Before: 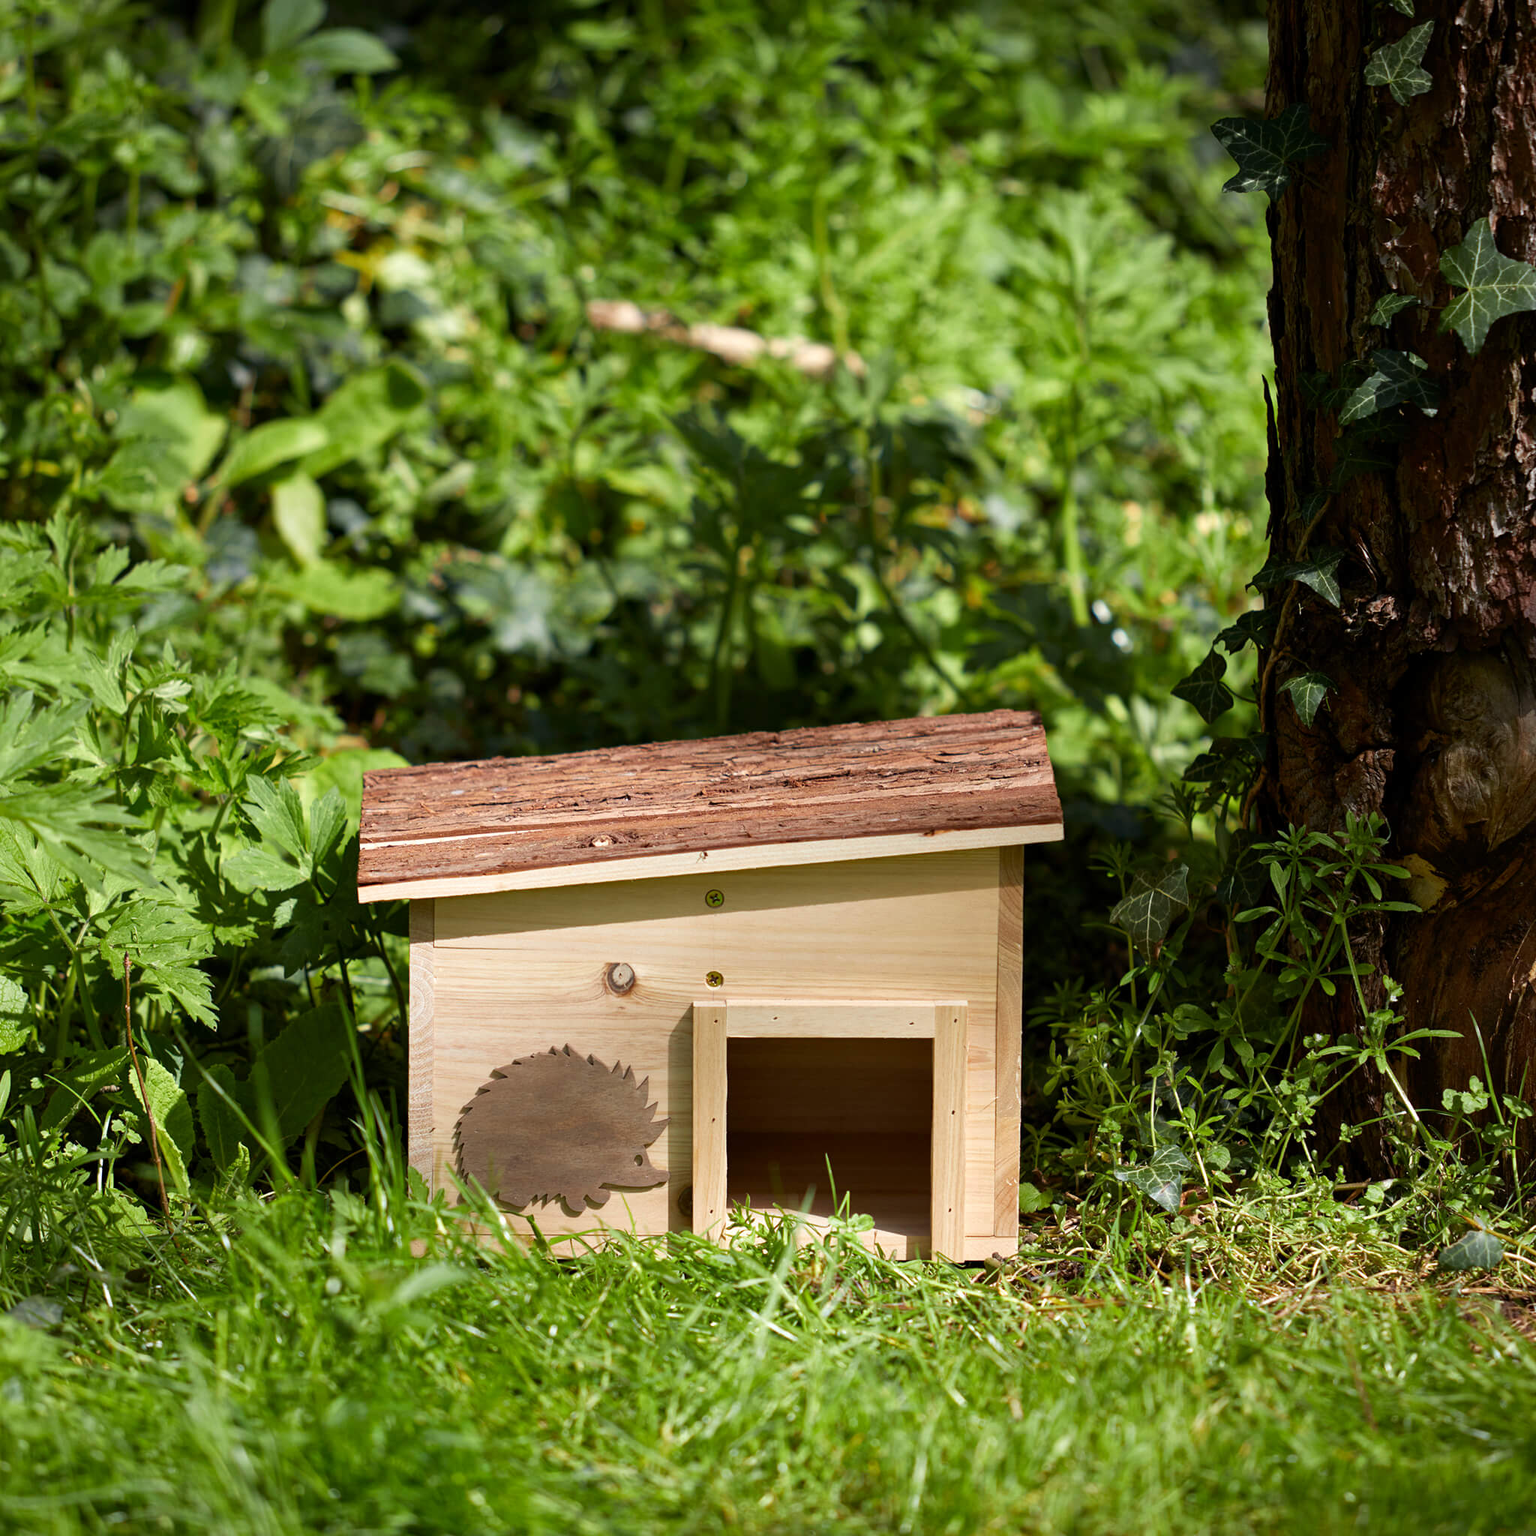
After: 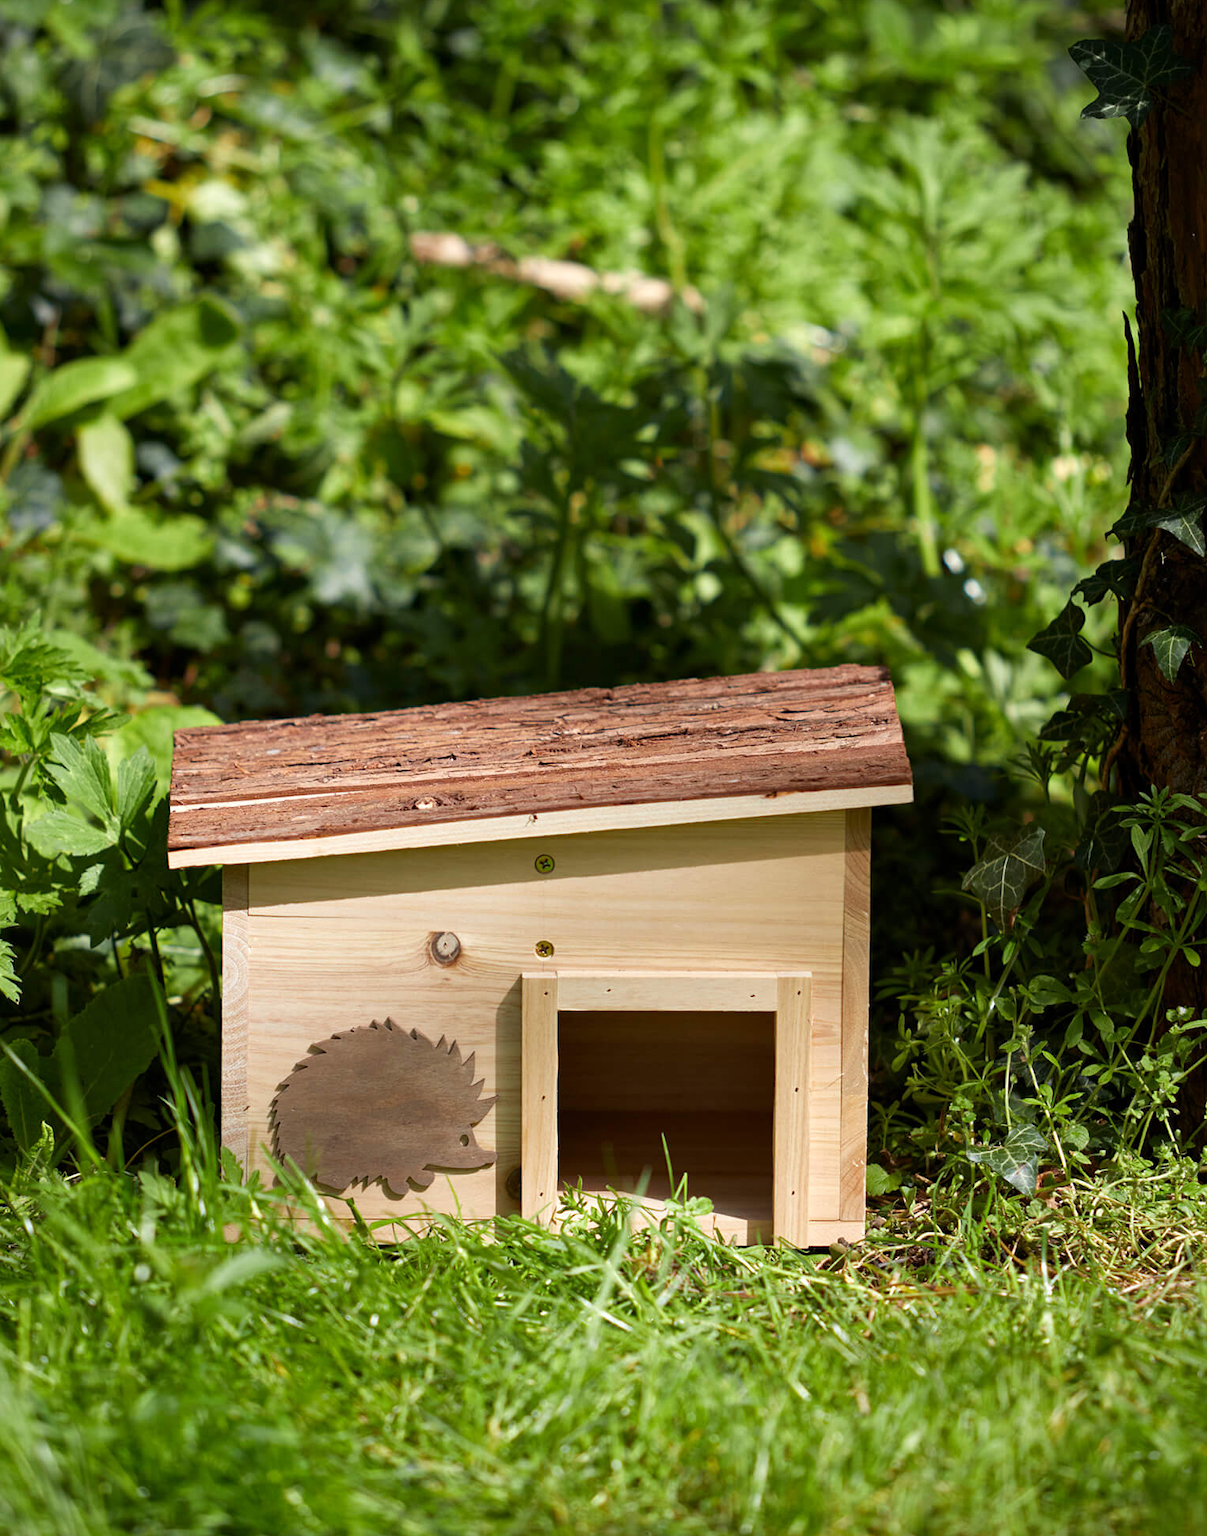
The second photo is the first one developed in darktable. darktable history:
crop and rotate: left 12.942%, top 5.235%, right 12.593%
